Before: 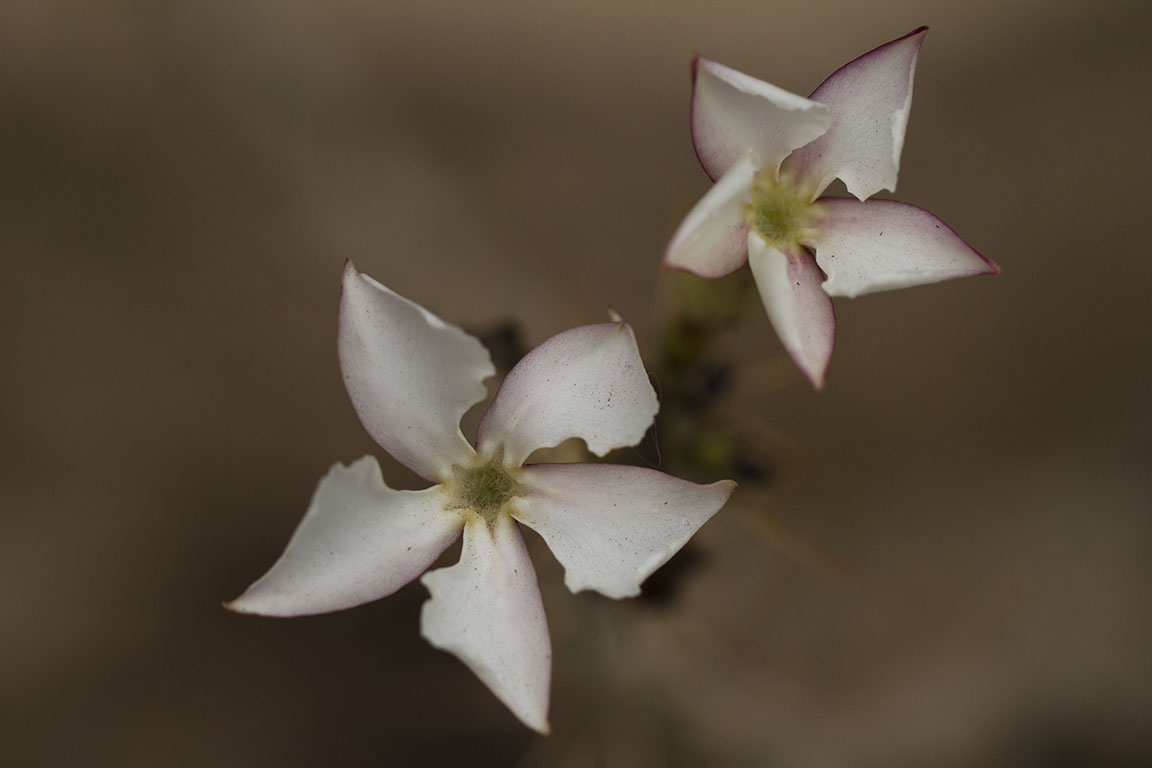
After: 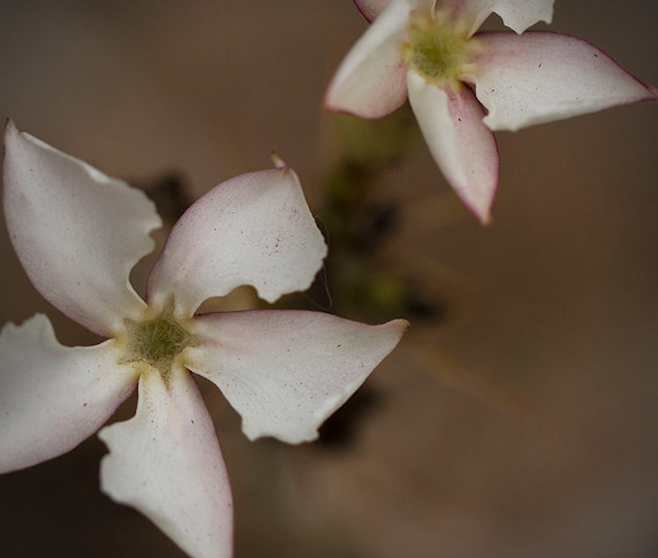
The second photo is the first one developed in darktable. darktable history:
crop and rotate: left 28.256%, top 17.734%, right 12.656%, bottom 3.573%
rotate and perspective: rotation -3°, crop left 0.031, crop right 0.968, crop top 0.07, crop bottom 0.93
vignetting: on, module defaults
shadows and highlights: radius 108.52, shadows 44.07, highlights -67.8, low approximation 0.01, soften with gaussian
